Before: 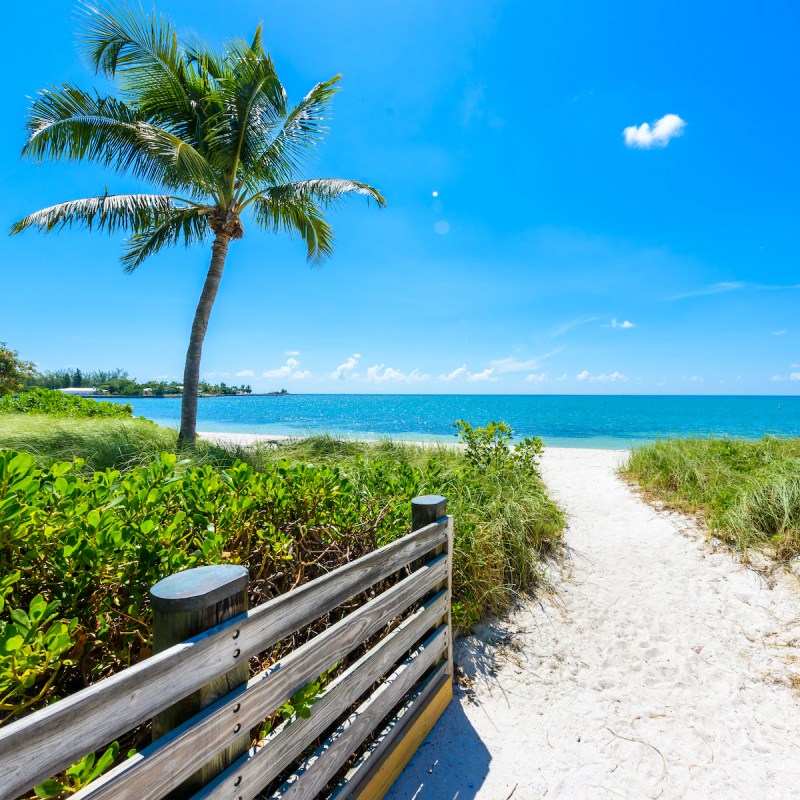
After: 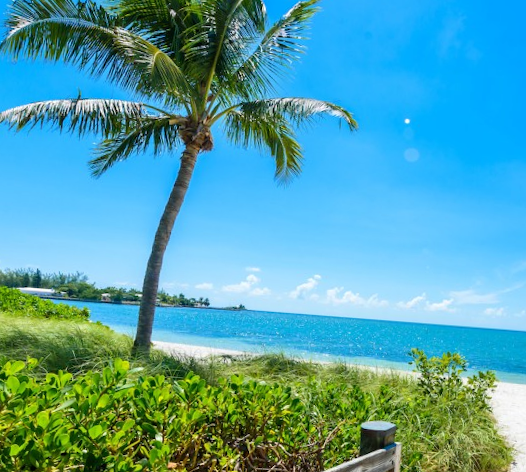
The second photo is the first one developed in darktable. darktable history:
crop and rotate: angle -4.24°, left 2.23%, top 6.753%, right 27.246%, bottom 30.045%
